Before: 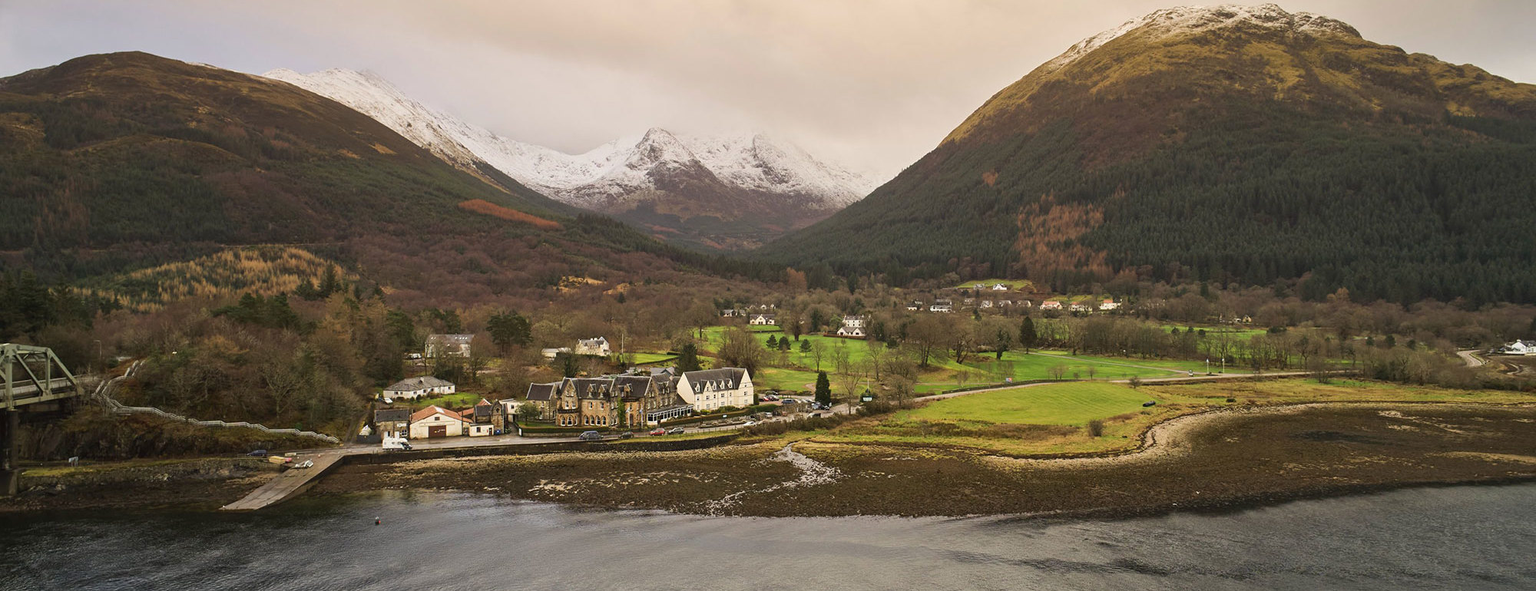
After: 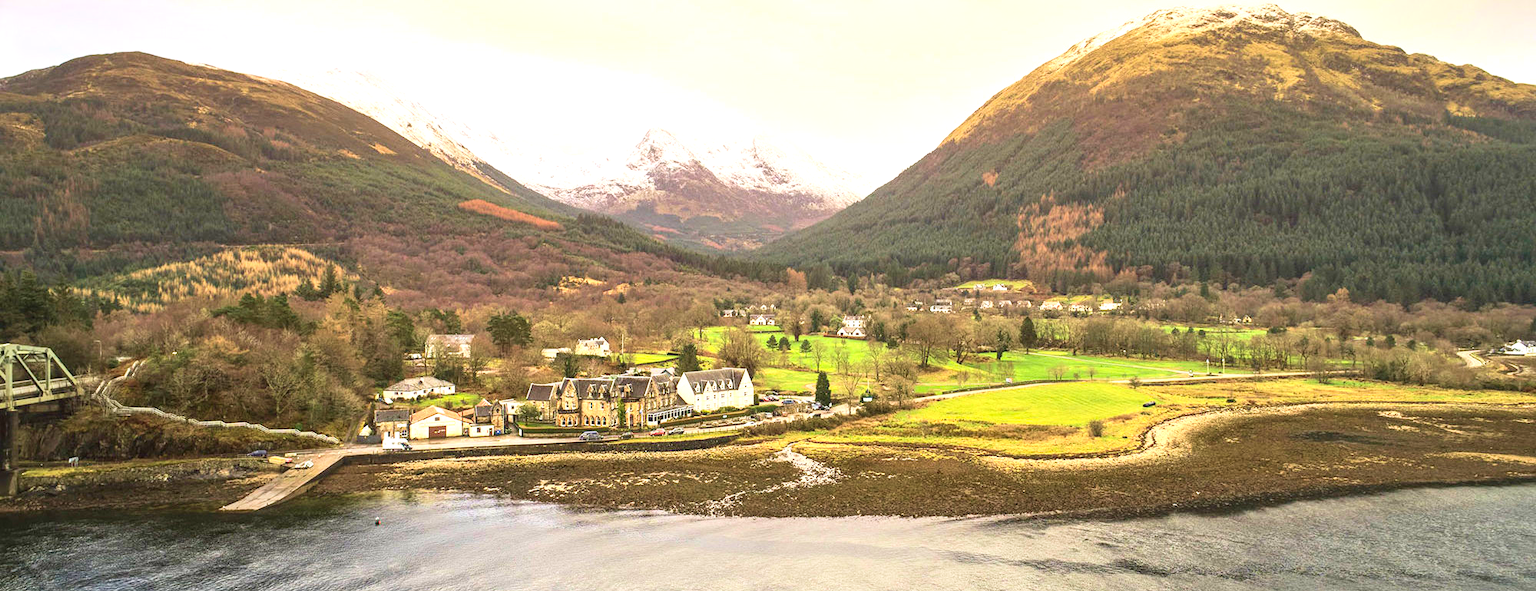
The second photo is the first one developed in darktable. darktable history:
velvia: on, module defaults
local contrast: on, module defaults
contrast brightness saturation: contrast 0.2, brightness 0.16, saturation 0.22
exposure: exposure 1.061 EV, compensate highlight preservation false
